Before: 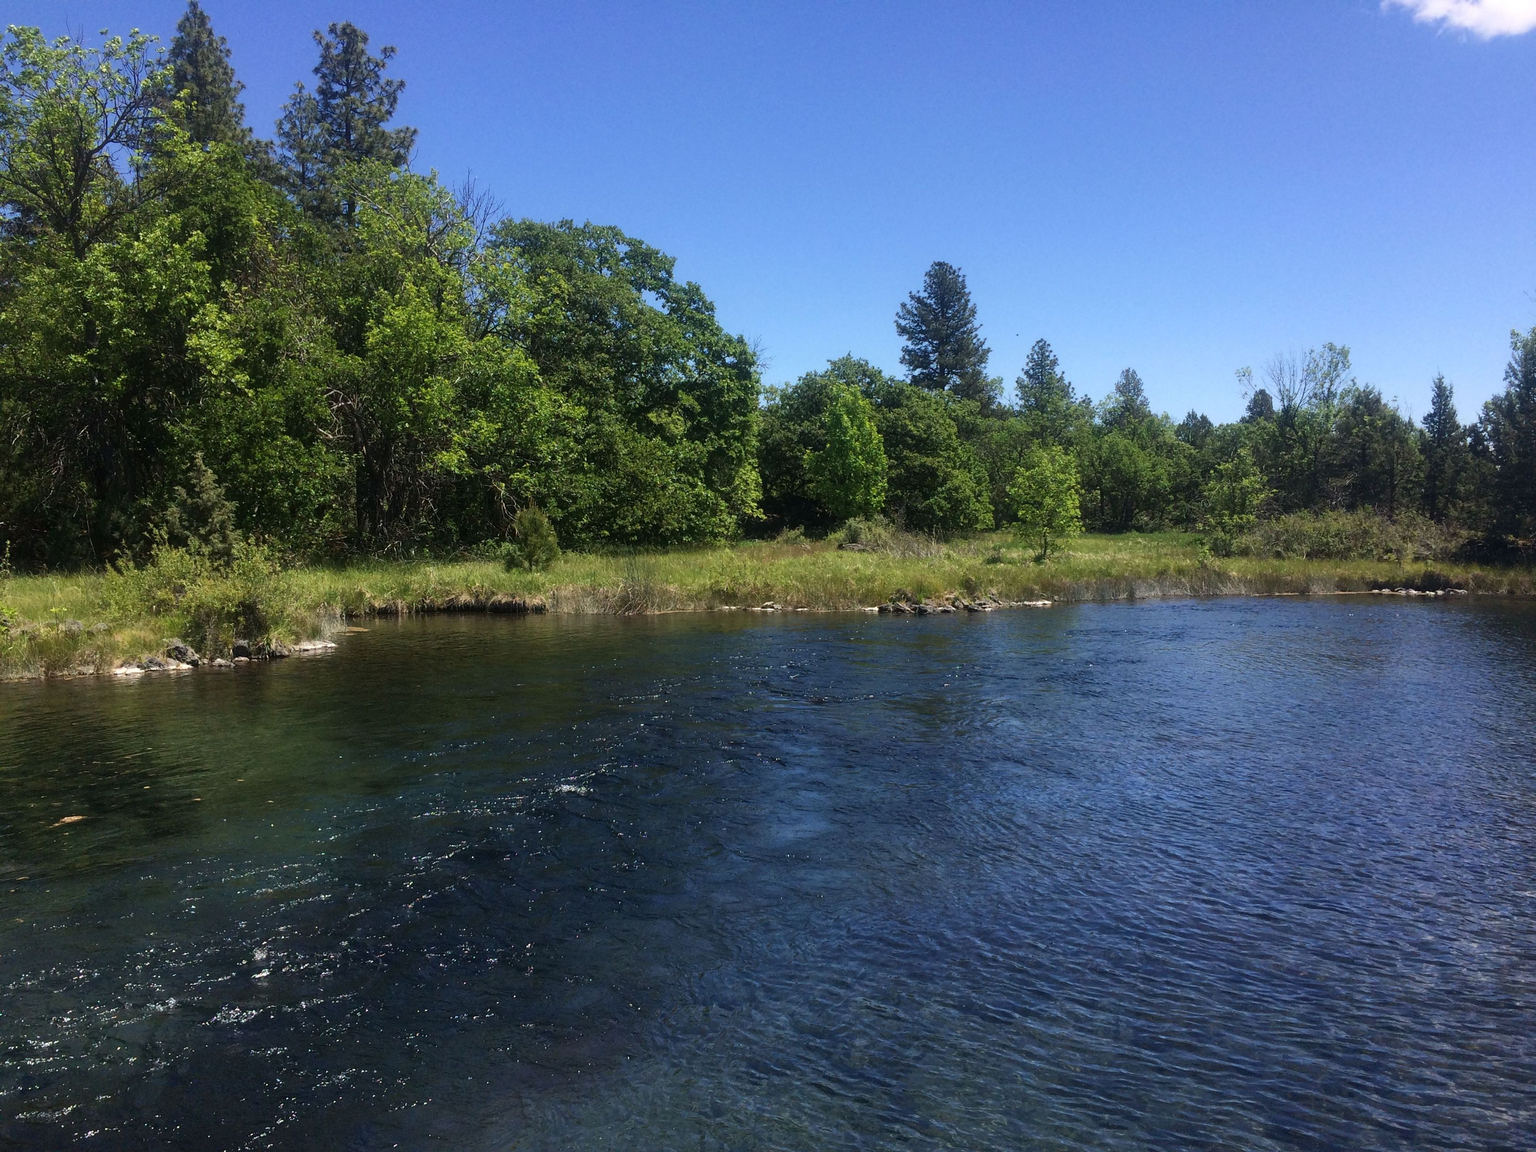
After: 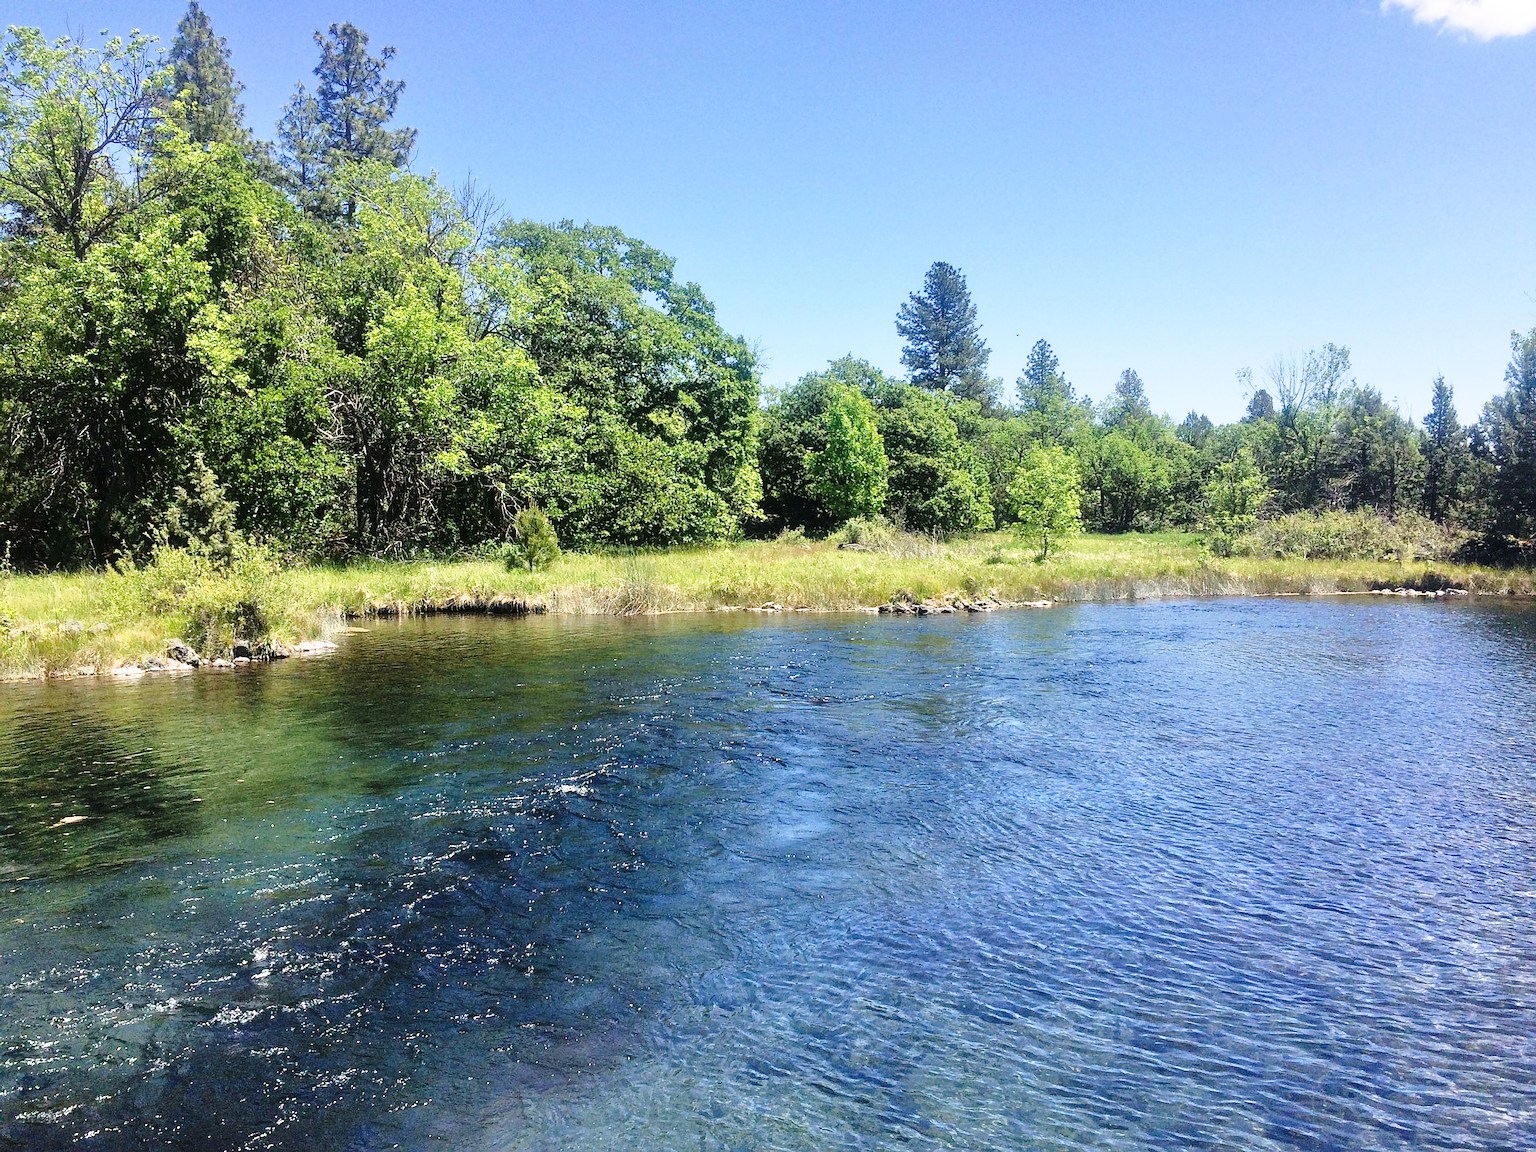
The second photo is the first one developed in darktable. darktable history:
sharpen: on, module defaults
tone equalizer: -7 EV 0.15 EV, -6 EV 0.6 EV, -5 EV 1.15 EV, -4 EV 1.33 EV, -3 EV 1.15 EV, -2 EV 0.6 EV, -1 EV 0.15 EV, mask exposure compensation -0.5 EV
base curve: curves: ch0 [(0, 0) (0.028, 0.03) (0.121, 0.232) (0.46, 0.748) (0.859, 0.968) (1, 1)], preserve colors none
